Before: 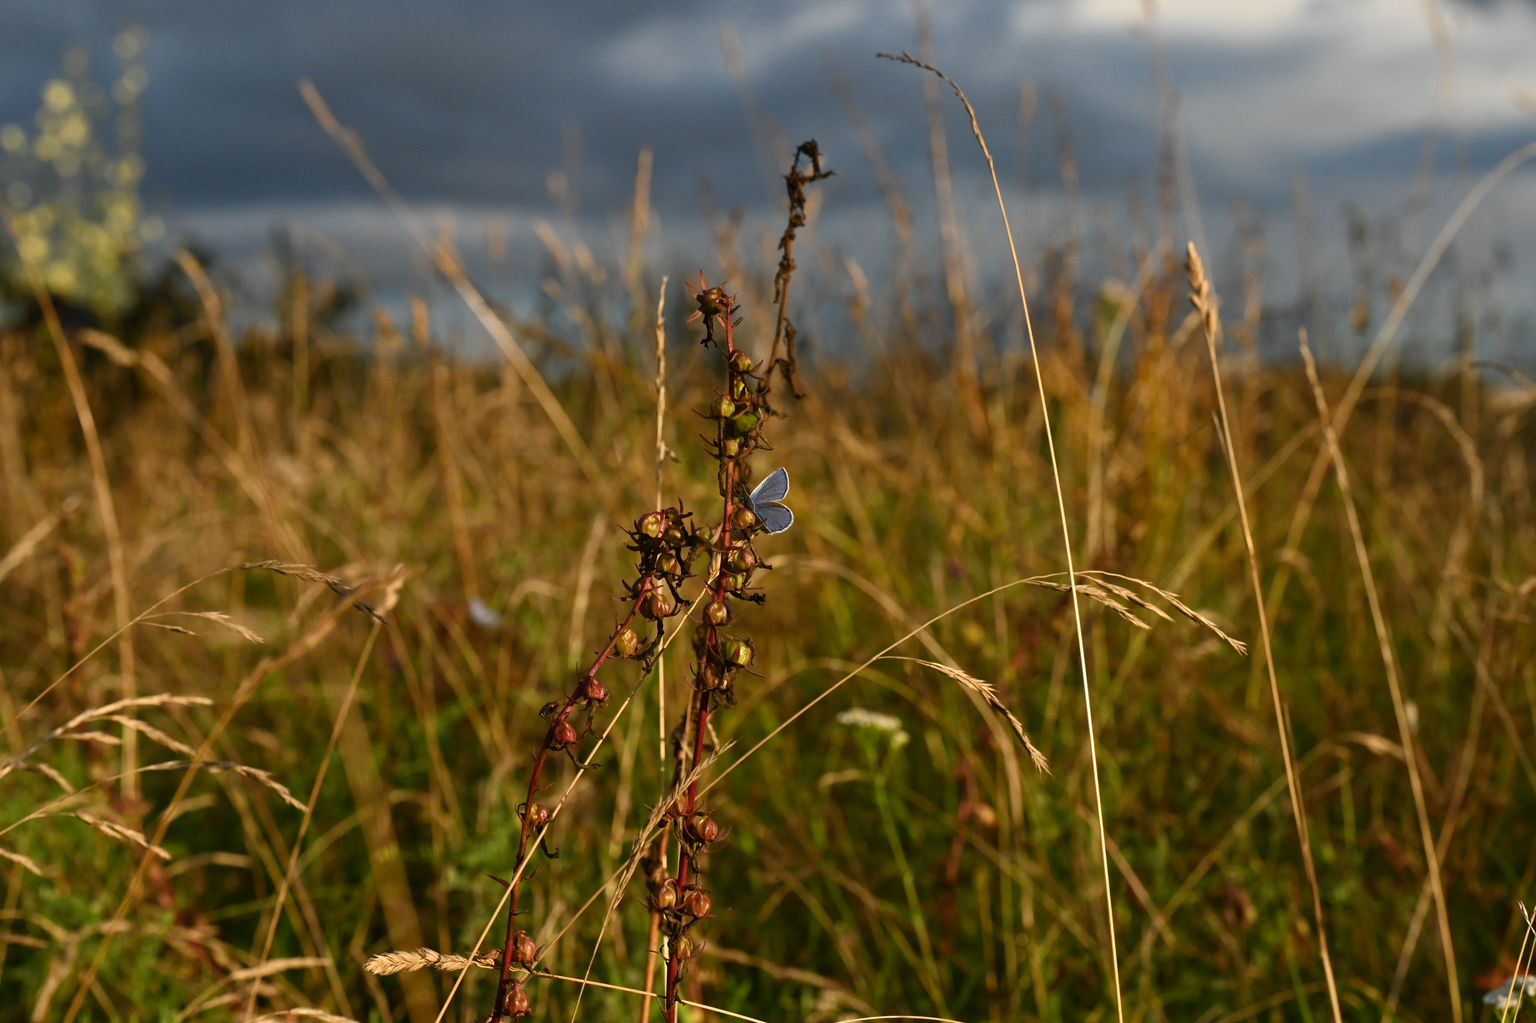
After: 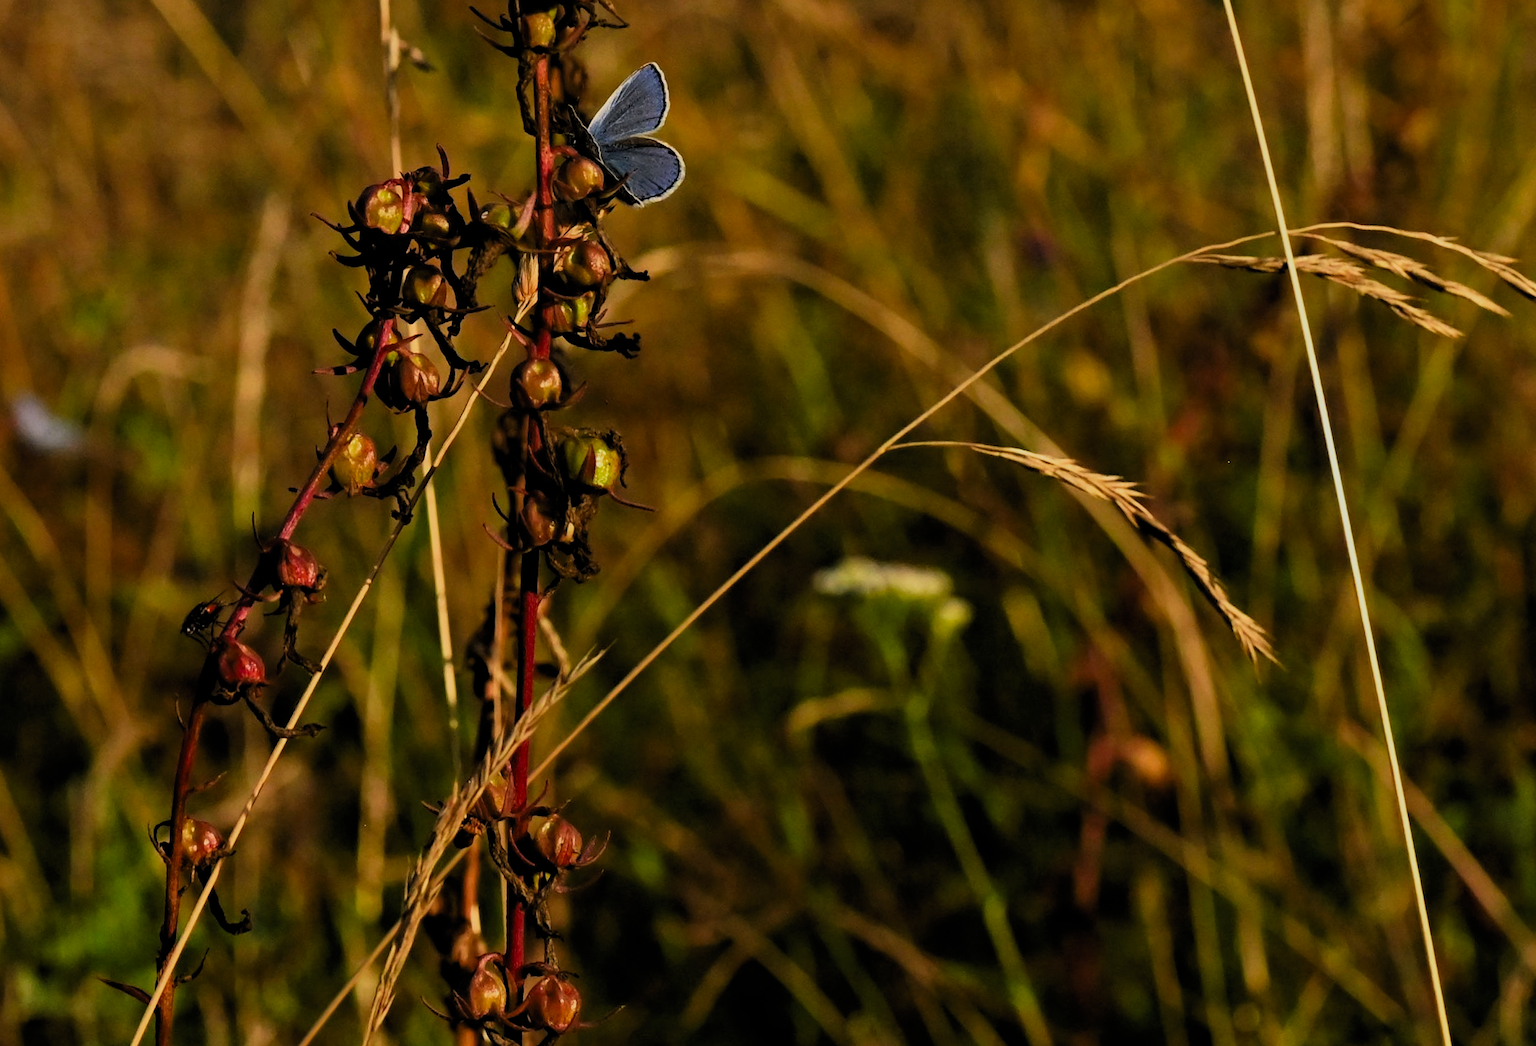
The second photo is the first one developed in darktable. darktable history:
filmic rgb: black relative exposure -4.58 EV, white relative exposure 4.8 EV, threshold 3 EV, hardness 2.36, latitude 36.07%, contrast 1.048, highlights saturation mix 1.32%, shadows ↔ highlights balance 1.25%, color science v4 (2020), enable highlight reconstruction true
tone curve: curves: ch0 [(0, 0) (0.003, 0.002) (0.011, 0.009) (0.025, 0.022) (0.044, 0.041) (0.069, 0.059) (0.1, 0.082) (0.136, 0.106) (0.177, 0.138) (0.224, 0.179) (0.277, 0.226) (0.335, 0.28) (0.399, 0.342) (0.468, 0.413) (0.543, 0.493) (0.623, 0.591) (0.709, 0.699) (0.801, 0.804) (0.898, 0.899) (1, 1)], preserve colors none
color balance: input saturation 99%
crop: left 29.672%, top 41.786%, right 20.851%, bottom 3.487%
contrast brightness saturation: saturation 0.1
haze removal: compatibility mode true, adaptive false
rotate and perspective: rotation -5°, crop left 0.05, crop right 0.952, crop top 0.11, crop bottom 0.89
